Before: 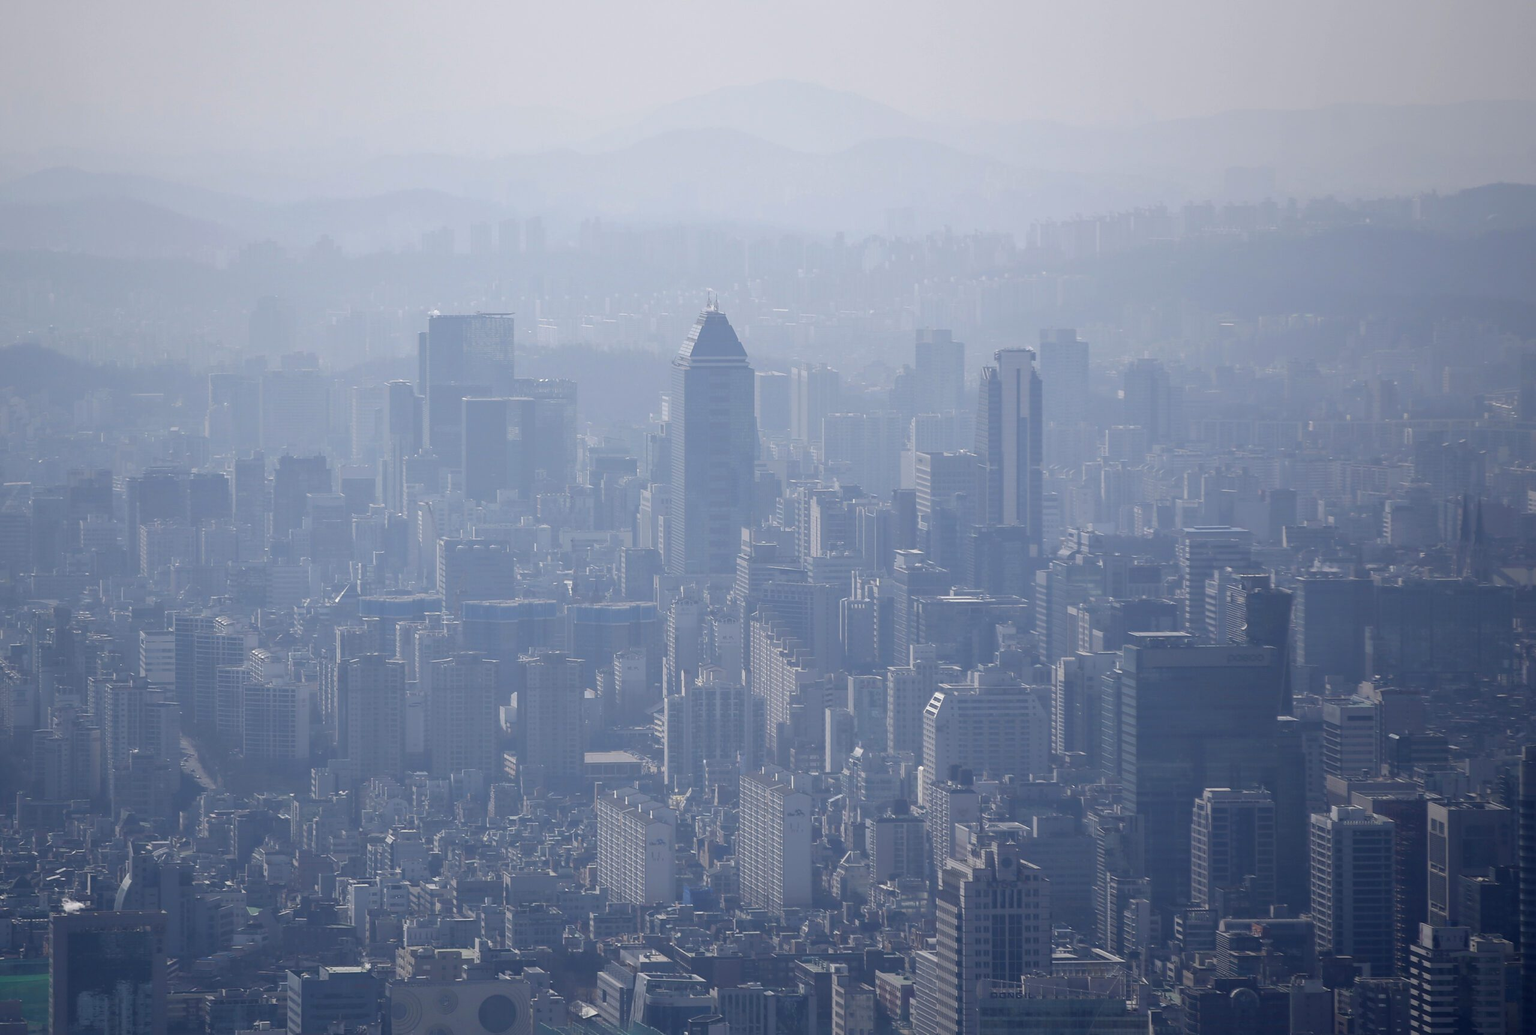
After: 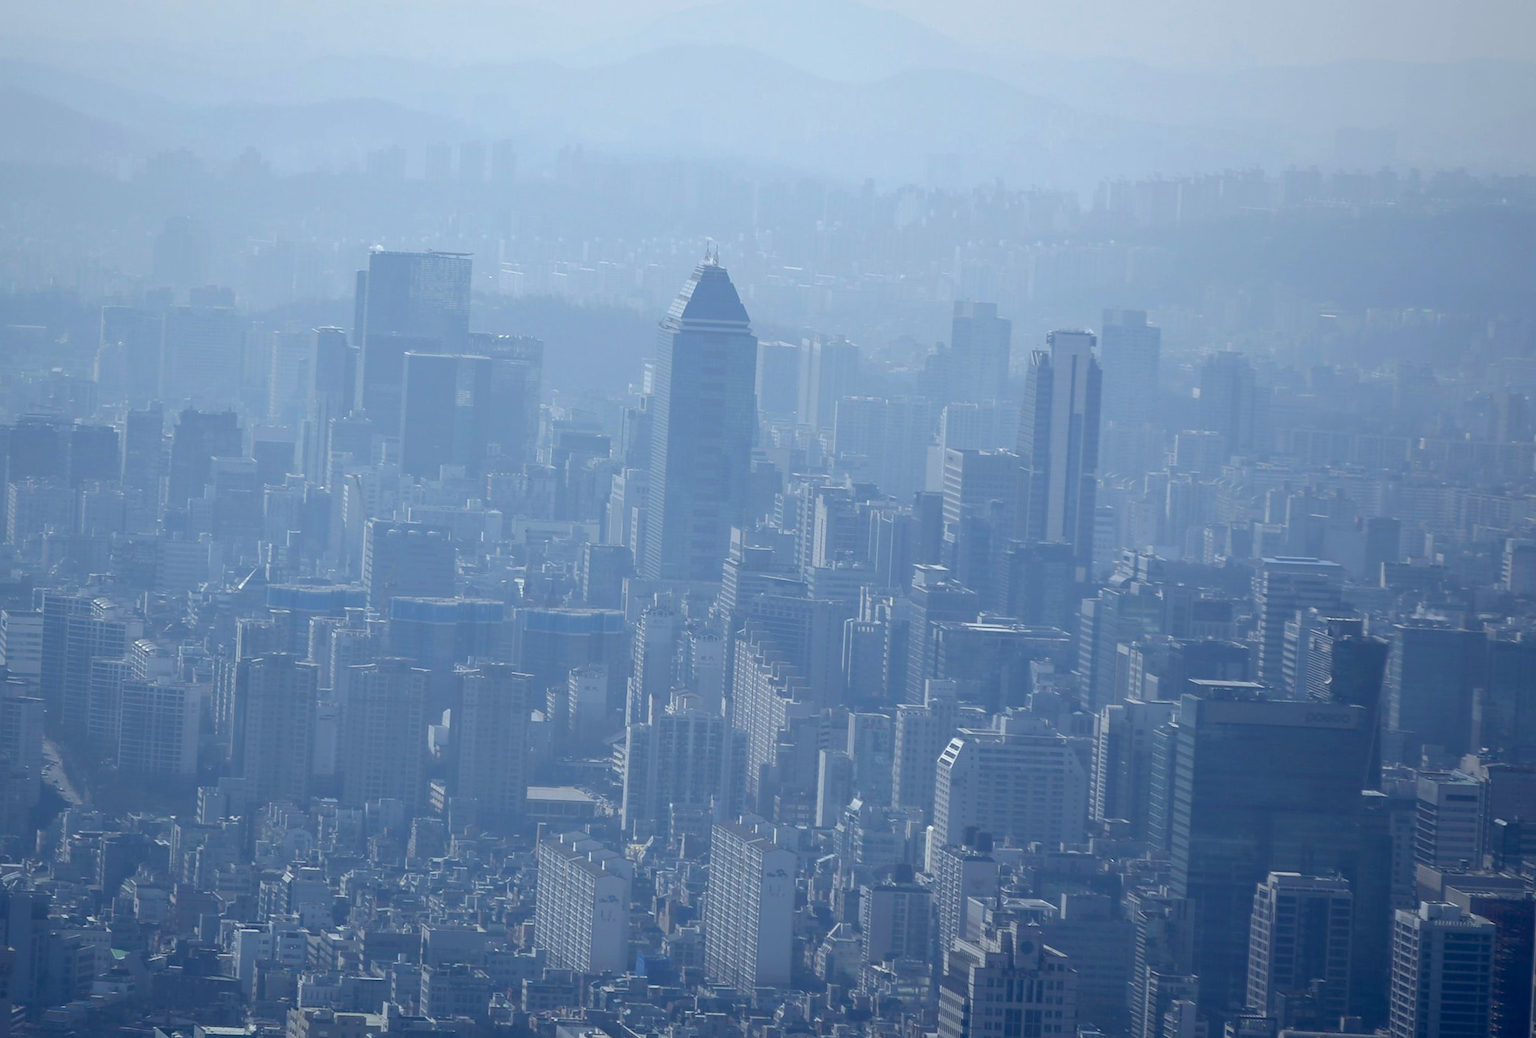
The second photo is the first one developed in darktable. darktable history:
exposure: black level correction 0.01, compensate highlight preservation false
crop and rotate: angle -3.25°, left 5.262%, top 5.157%, right 4.706%, bottom 4.505%
color calibration: output colorfulness [0, 0.315, 0, 0], illuminant Planckian (black body), adaptation linear Bradford (ICC v4), x 0.365, y 0.367, temperature 4417.4 K
